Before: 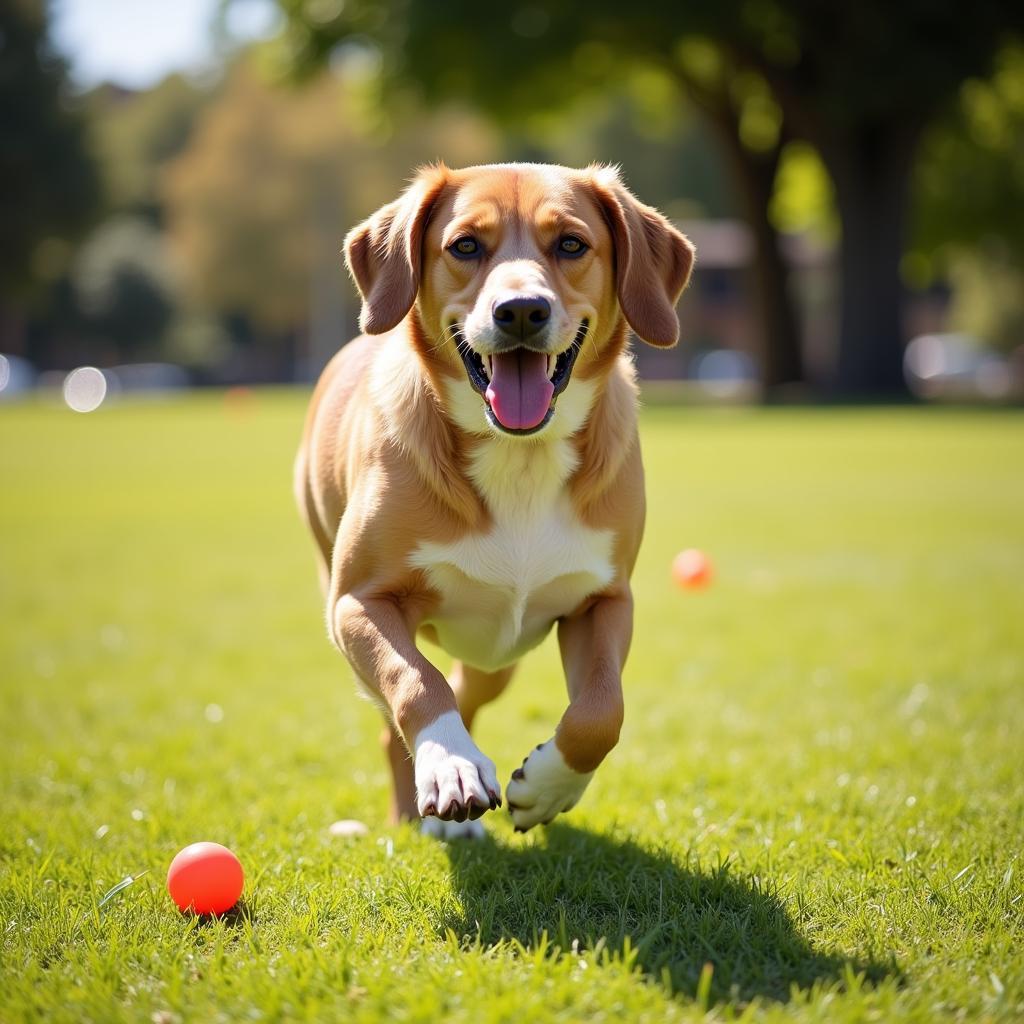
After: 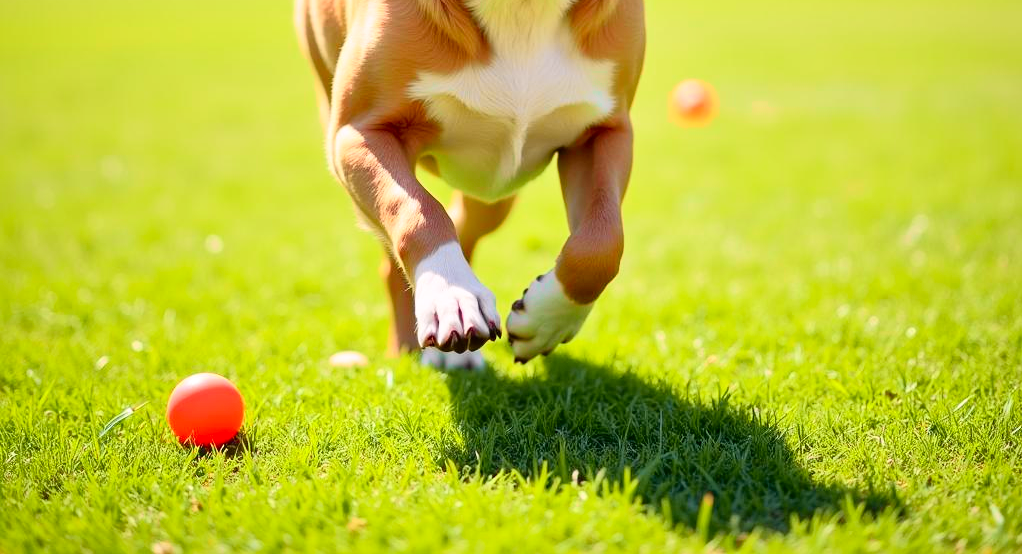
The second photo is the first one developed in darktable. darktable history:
crop and rotate: top 45.803%, right 0.121%
local contrast: mode bilateral grid, contrast 19, coarseness 50, detail 130%, midtone range 0.2
tone curve: curves: ch0 [(0, 0.012) (0.144, 0.137) (0.326, 0.386) (0.489, 0.573) (0.656, 0.763) (0.849, 0.902) (1, 0.974)]; ch1 [(0, 0) (0.366, 0.367) (0.475, 0.453) (0.487, 0.501) (0.519, 0.527) (0.544, 0.579) (0.562, 0.619) (0.622, 0.694) (1, 1)]; ch2 [(0, 0) (0.333, 0.346) (0.375, 0.375) (0.424, 0.43) (0.476, 0.492) (0.502, 0.503) (0.533, 0.541) (0.572, 0.615) (0.605, 0.656) (0.641, 0.709) (1, 1)], color space Lab, independent channels, preserve colors none
